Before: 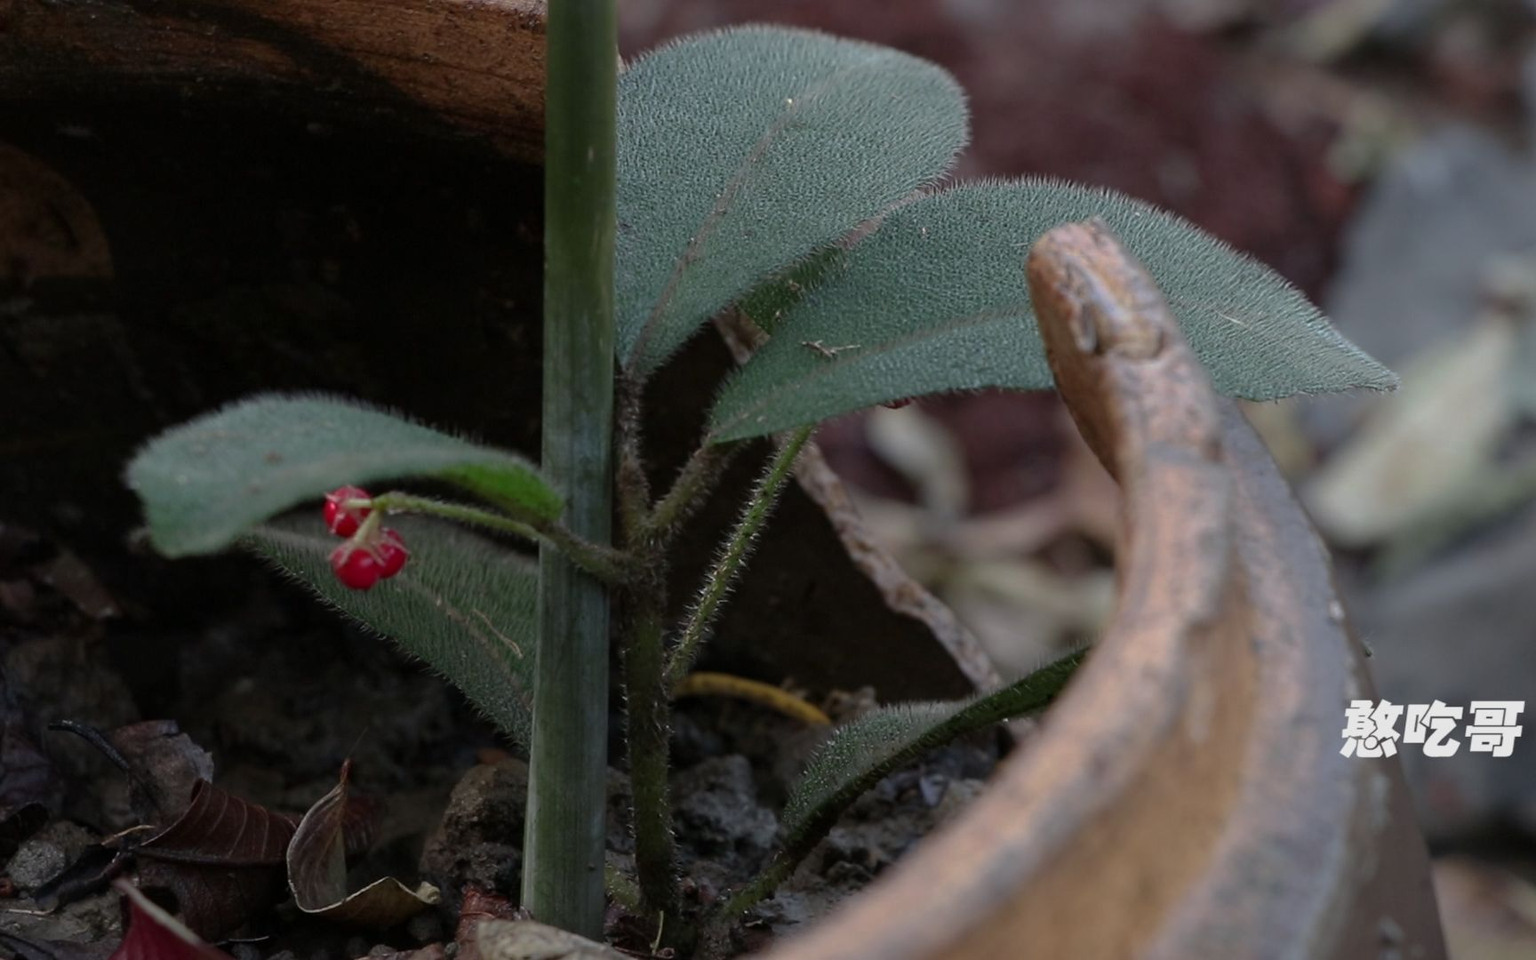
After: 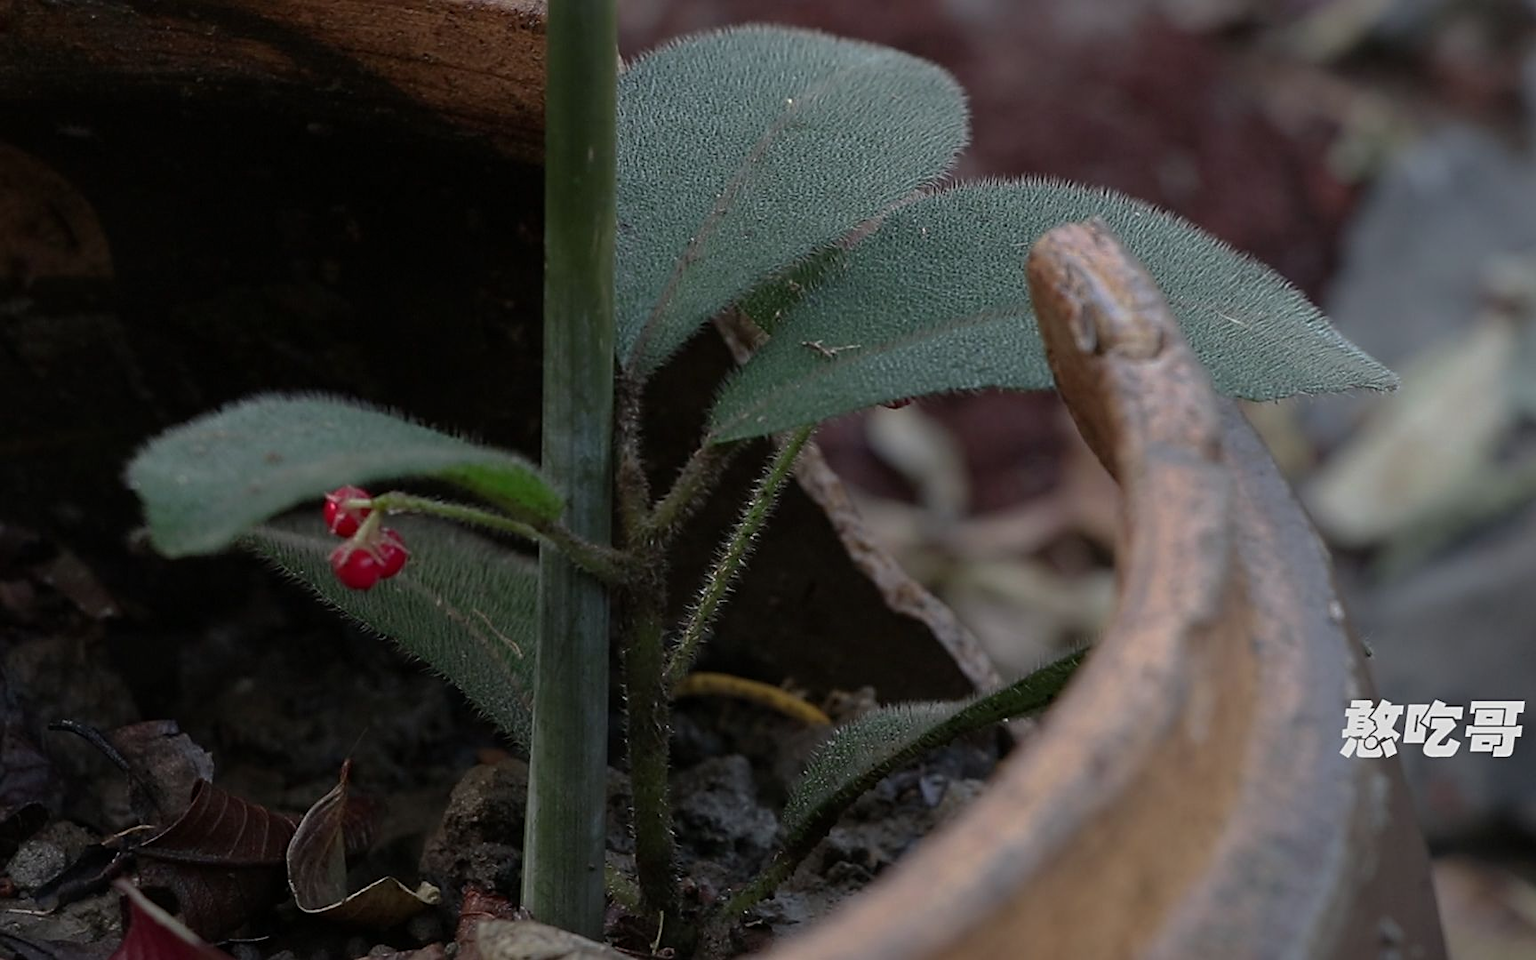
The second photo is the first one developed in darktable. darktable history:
exposure: exposure -0.174 EV, compensate exposure bias true, compensate highlight preservation false
sharpen: on, module defaults
